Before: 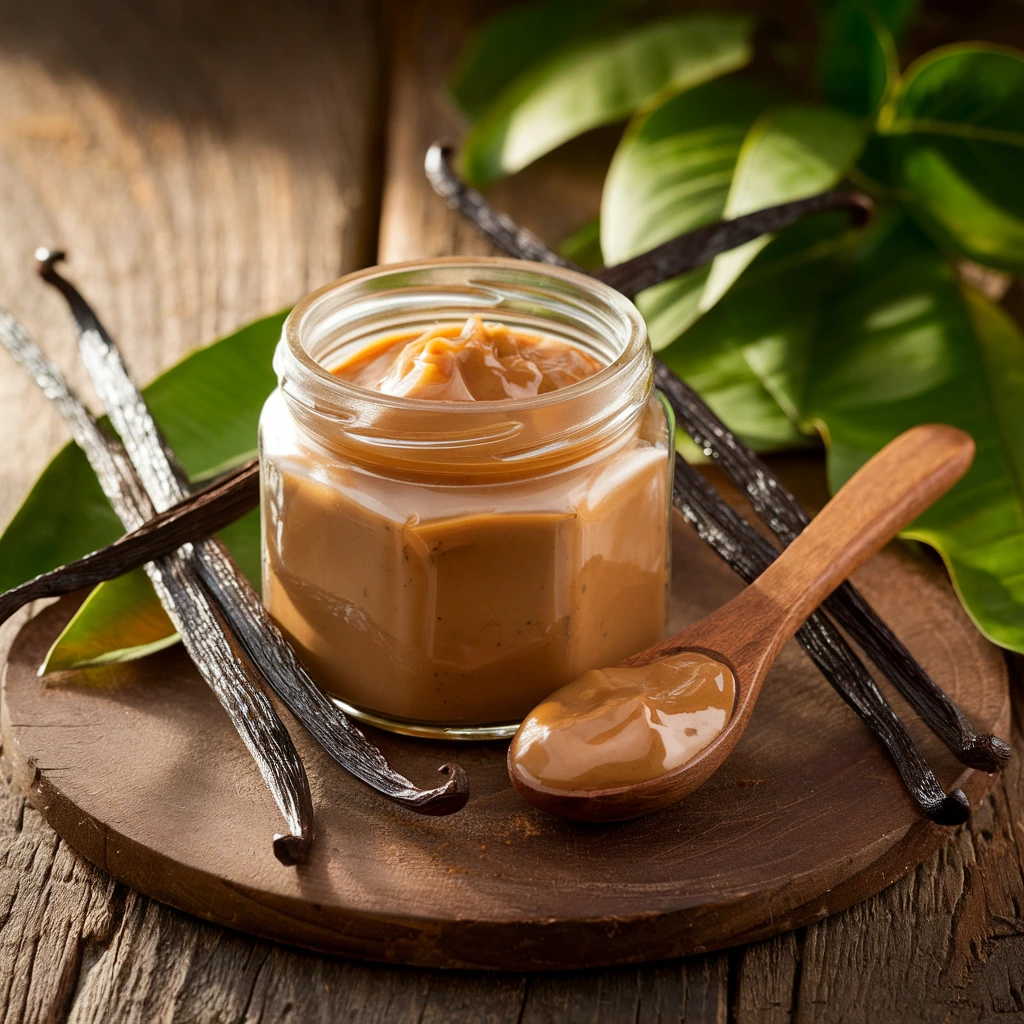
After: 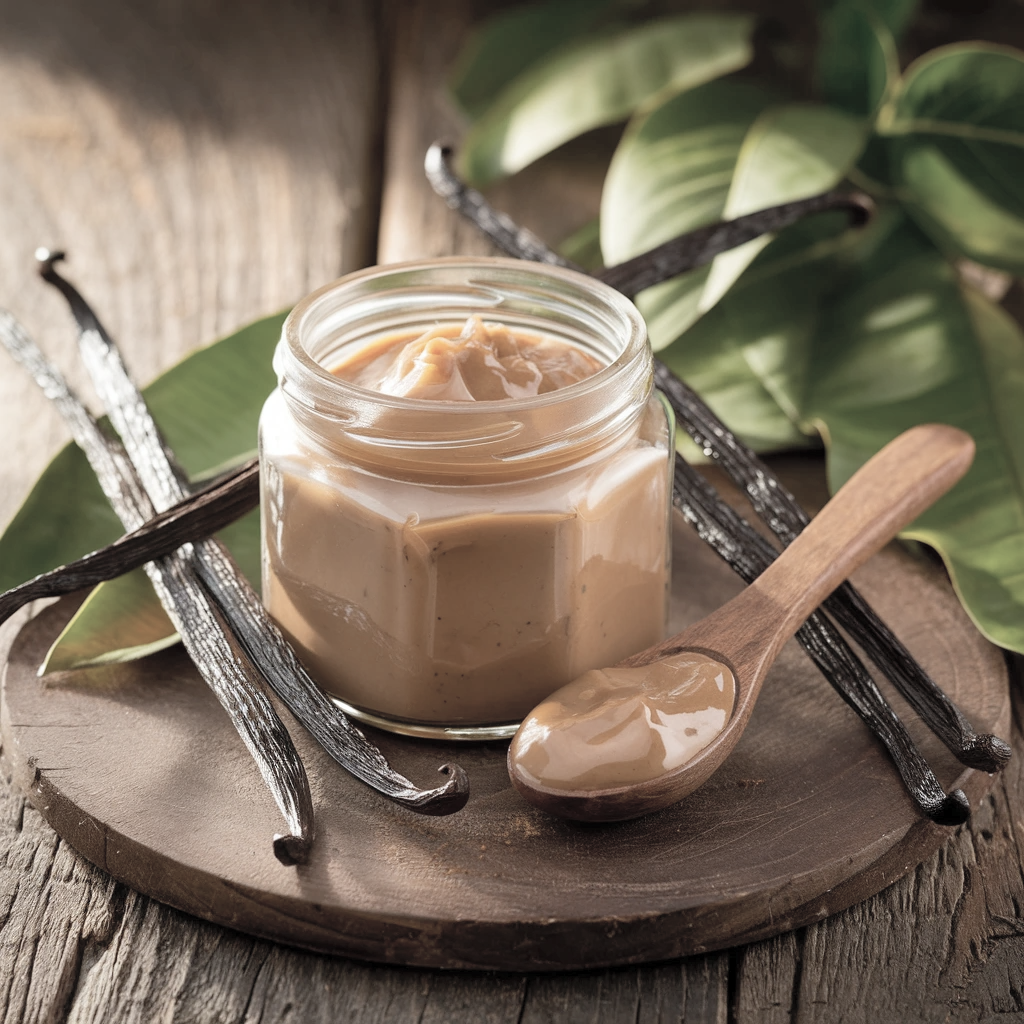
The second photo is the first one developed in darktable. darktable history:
contrast brightness saturation: brightness 0.18, saturation -0.5
